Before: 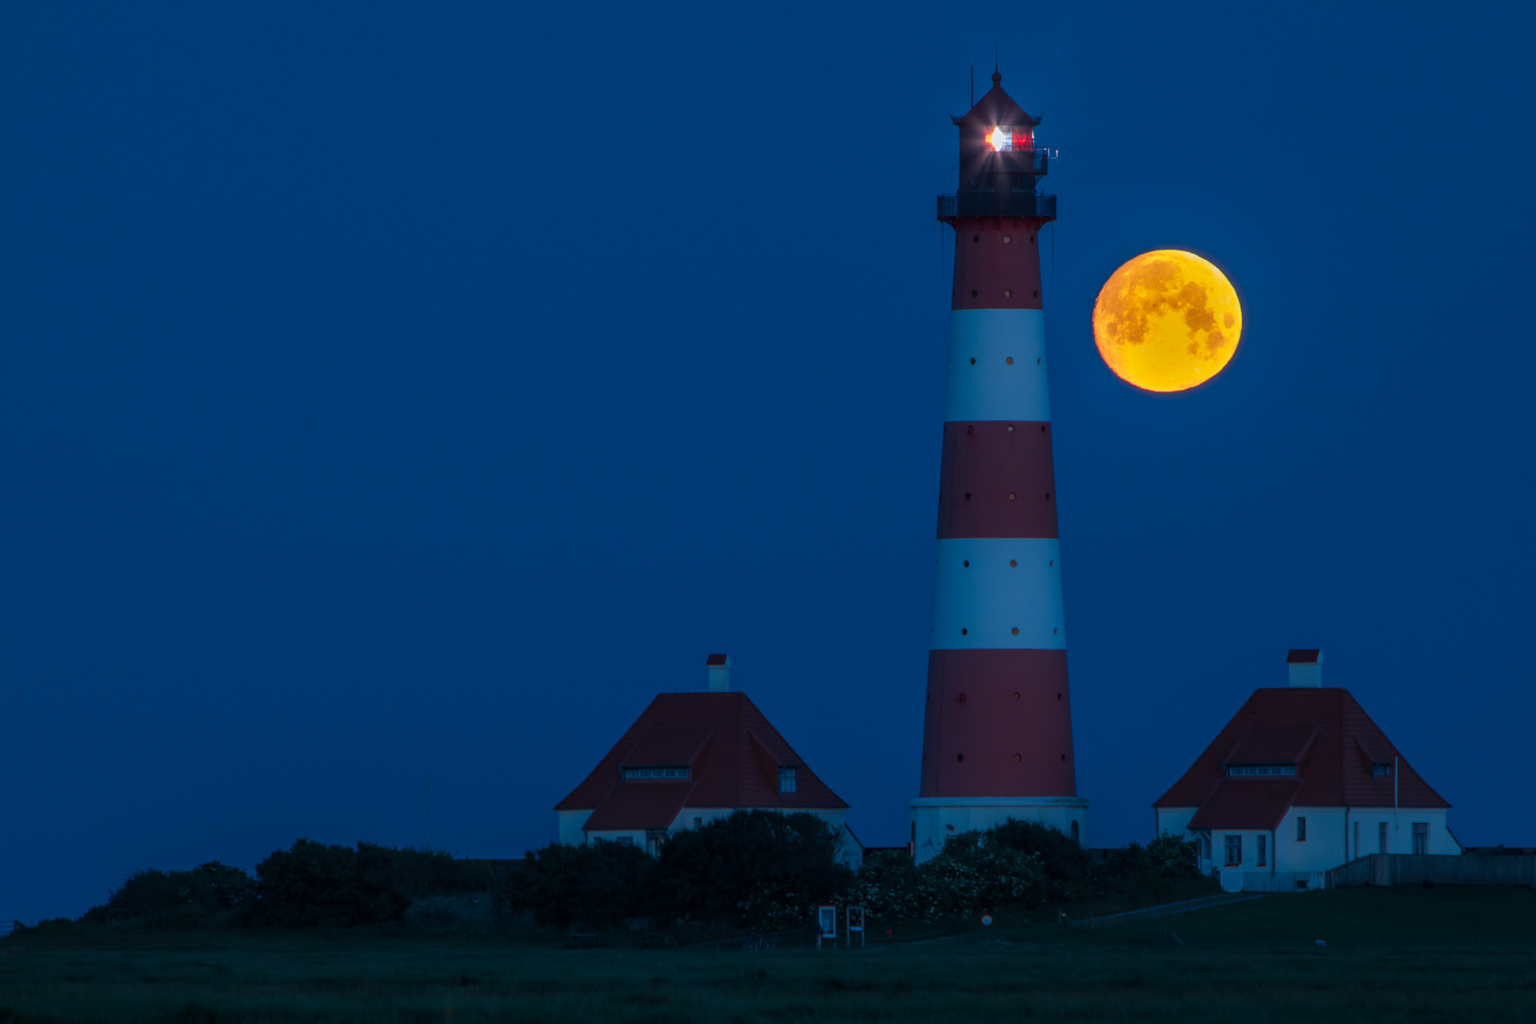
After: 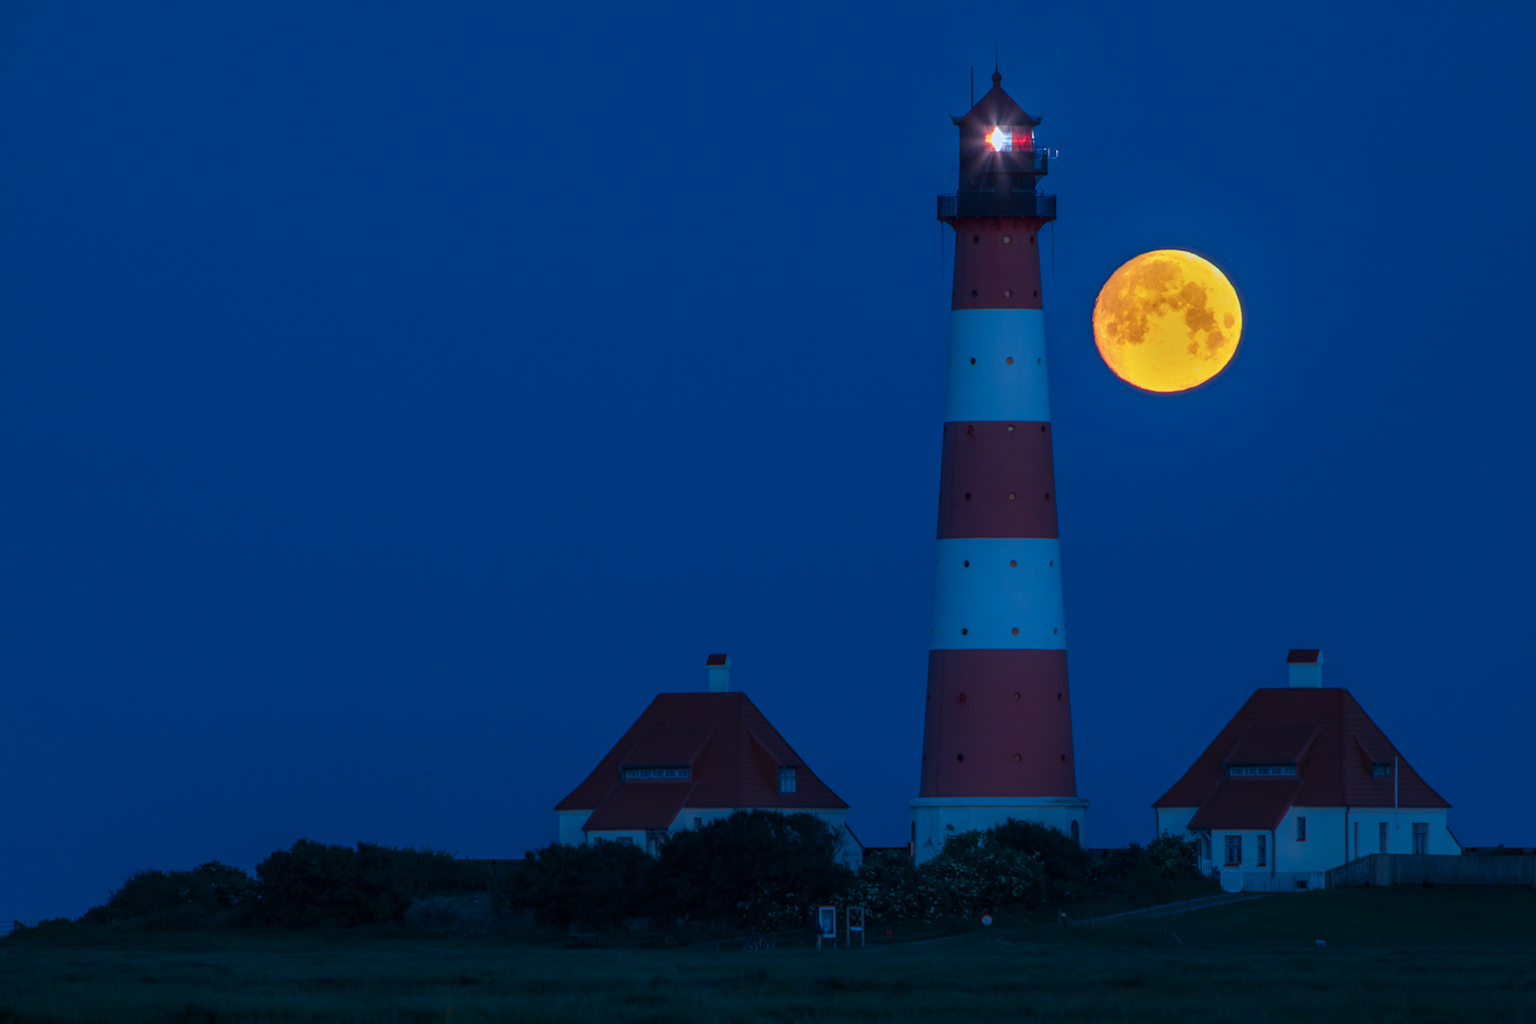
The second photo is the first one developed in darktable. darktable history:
color calibration: illuminant as shot in camera, x 0.369, y 0.377, temperature 4329.03 K
